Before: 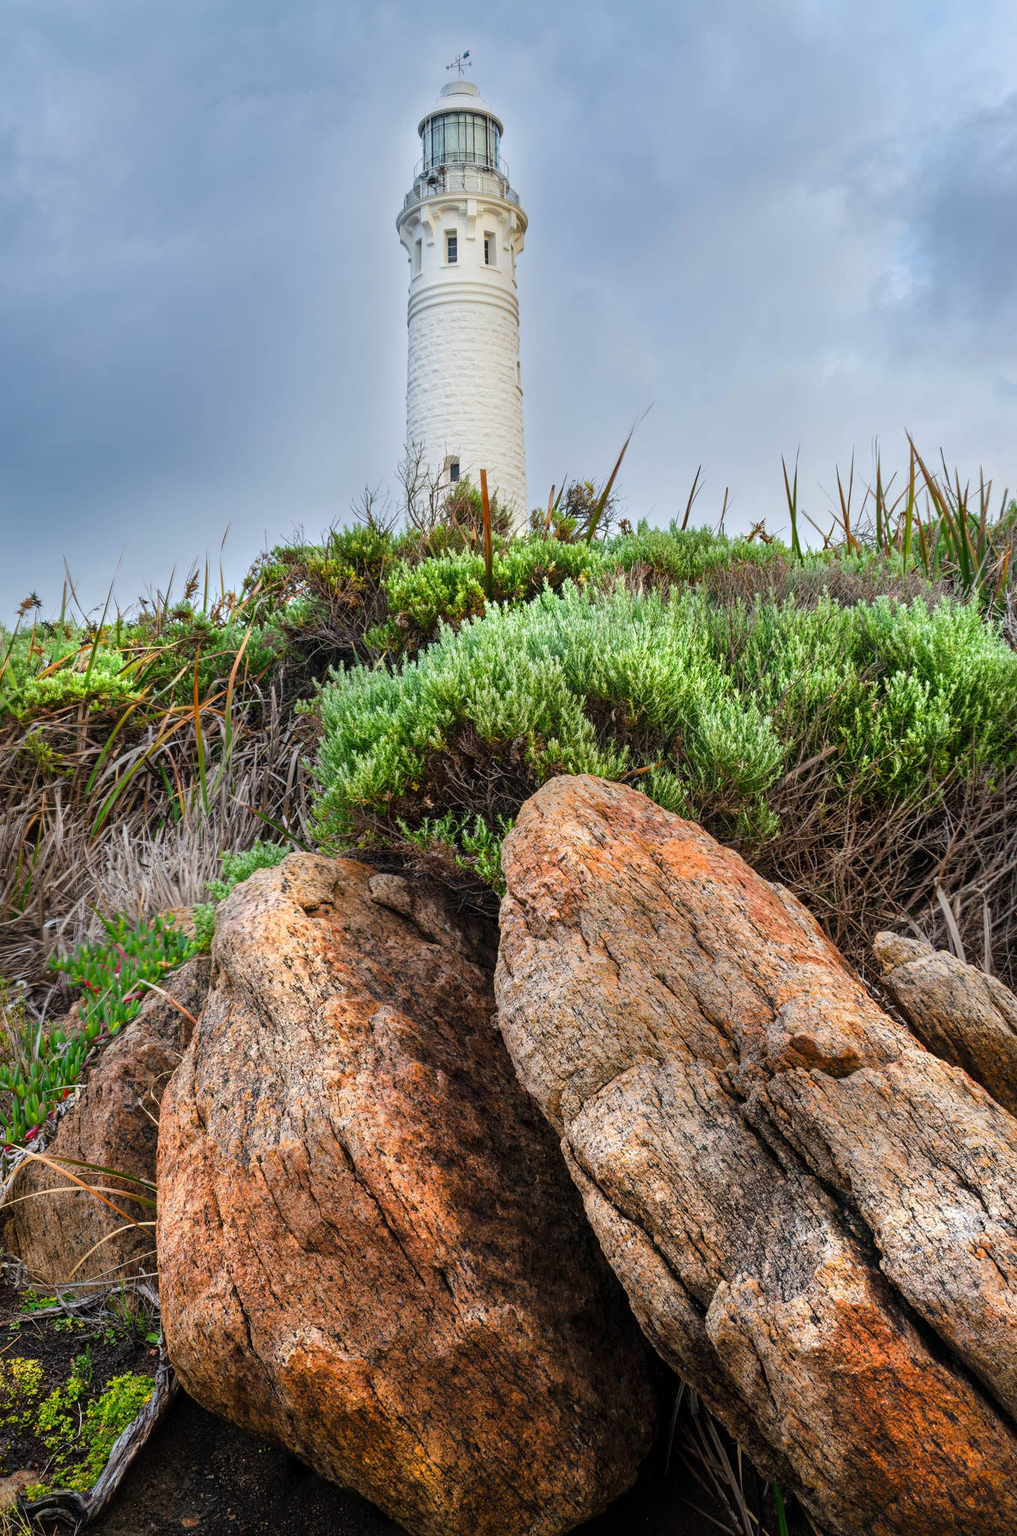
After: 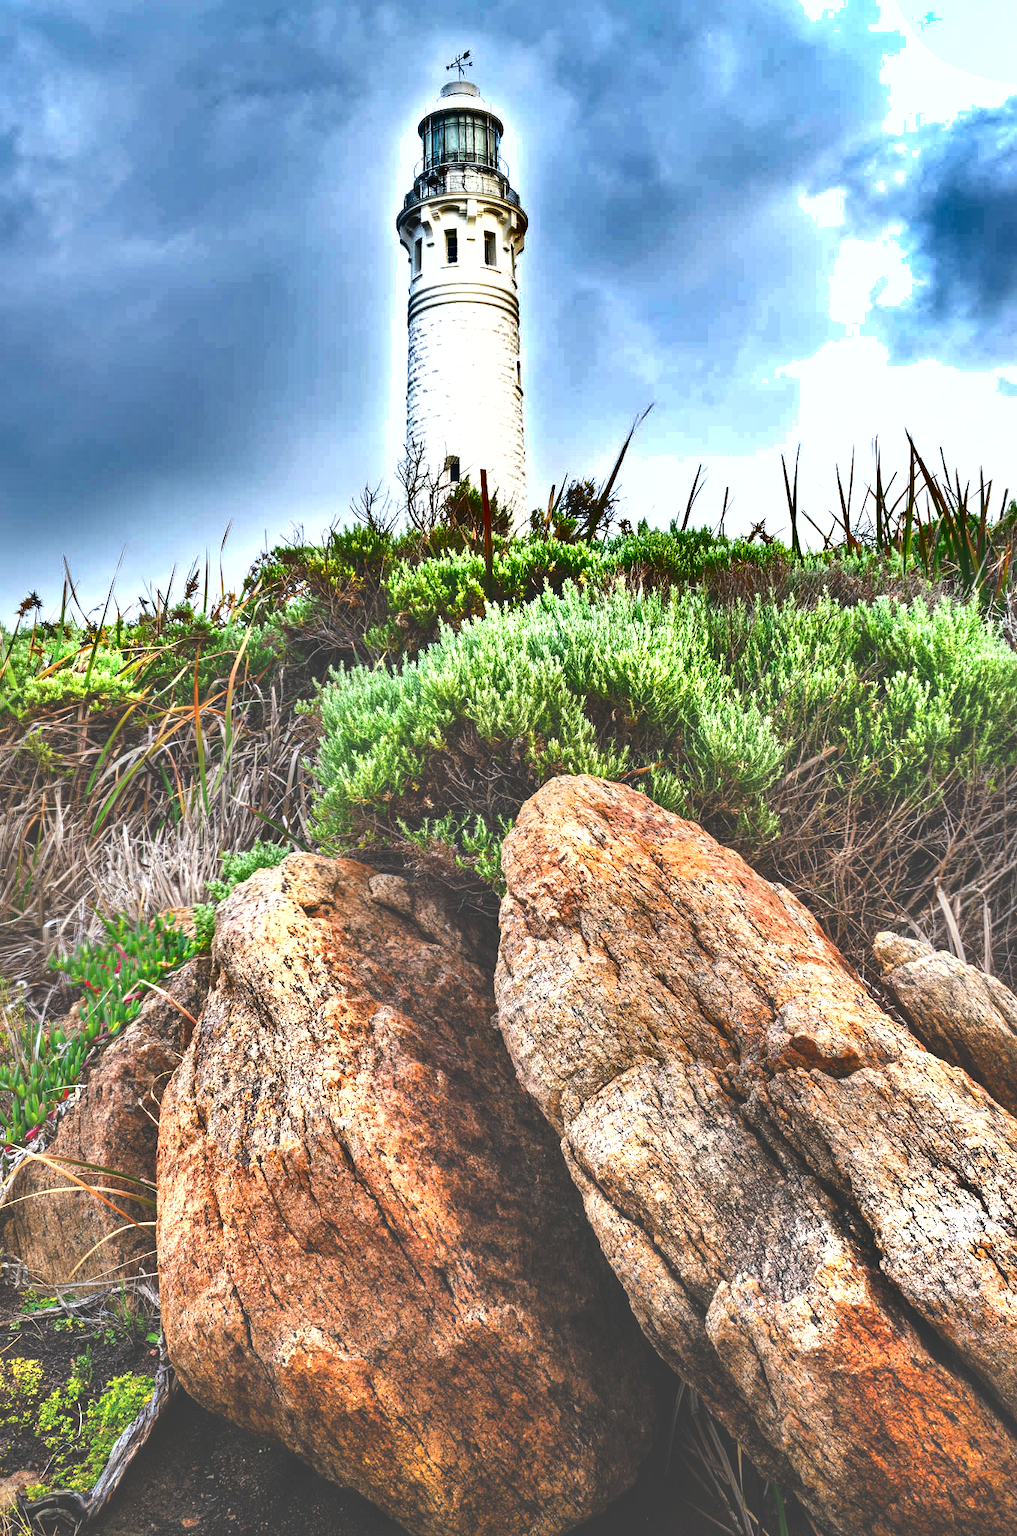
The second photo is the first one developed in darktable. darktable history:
levels: levels [0, 0.394, 0.787]
exposure: black level correction -0.028, compensate highlight preservation false
shadows and highlights: shadows 24.5, highlights -76.98, soften with gaussian
